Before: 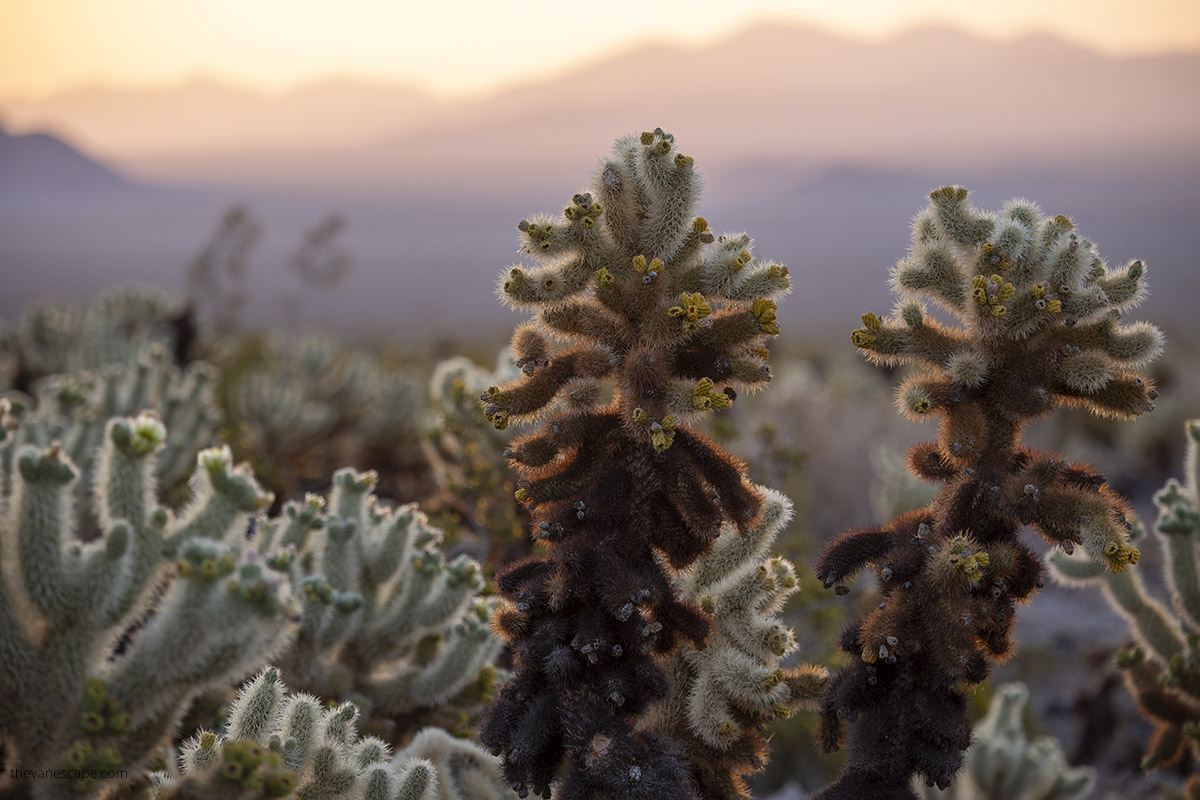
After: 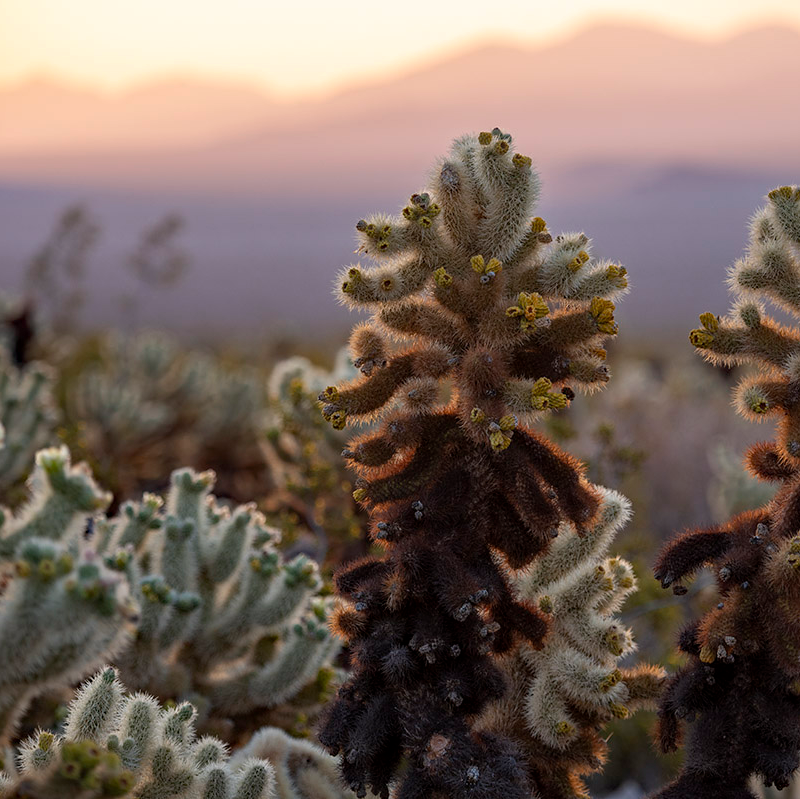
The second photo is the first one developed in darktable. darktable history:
crop and rotate: left 13.537%, right 19.796%
haze removal: compatibility mode true, adaptive false
